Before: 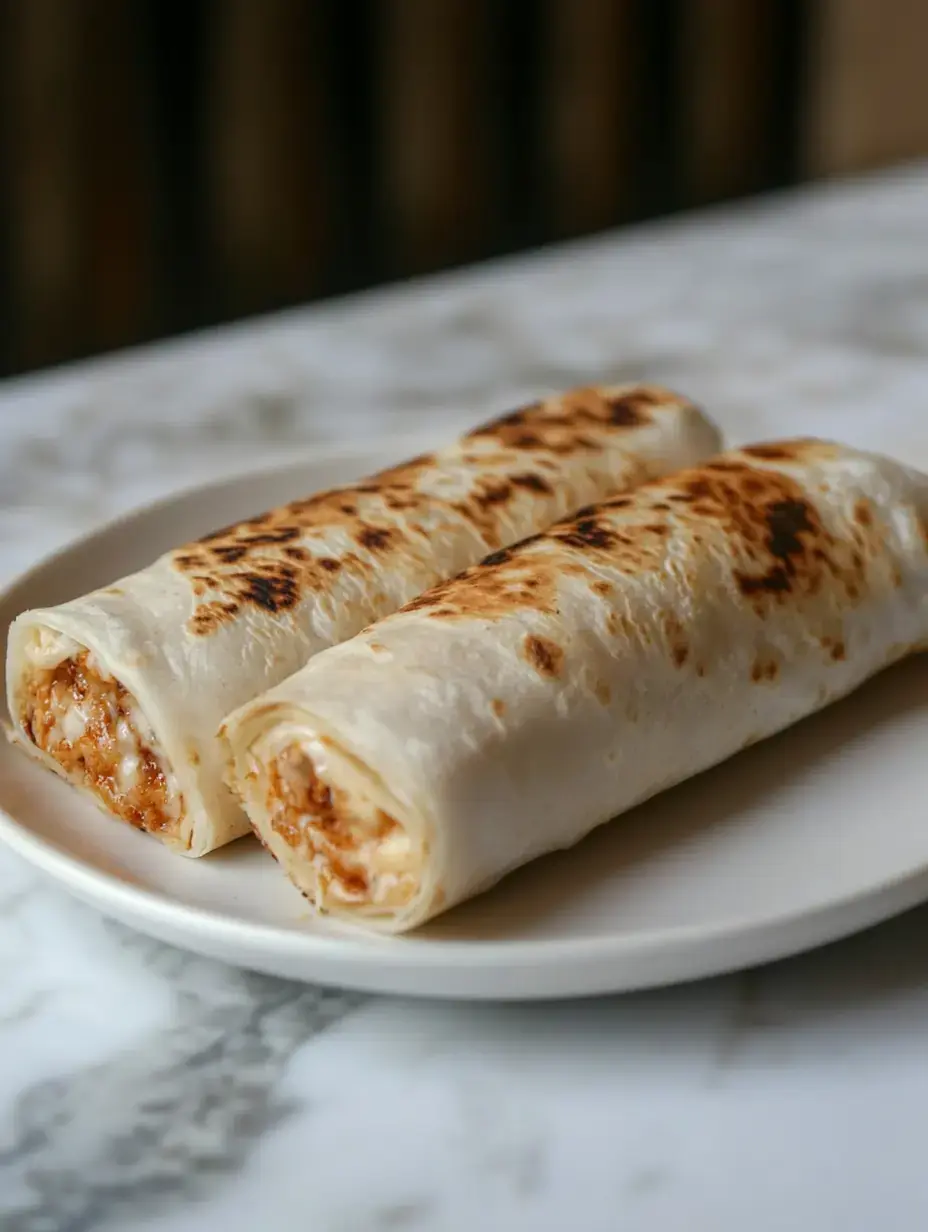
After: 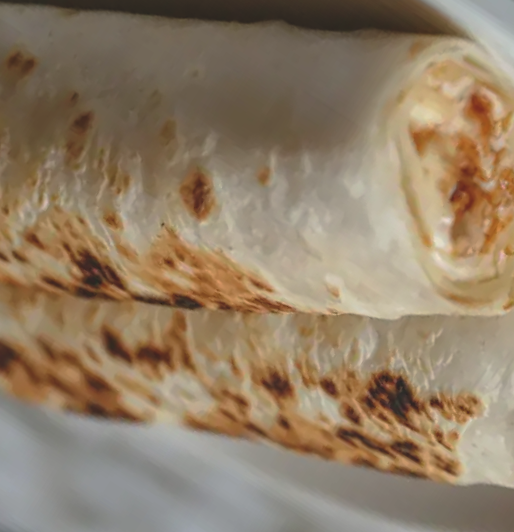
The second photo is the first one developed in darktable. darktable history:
crop and rotate: angle 147.37°, left 9.17%, top 15.675%, right 4.443%, bottom 17.007%
tone curve: curves: ch0 [(0, 0) (0.003, 0.126) (0.011, 0.129) (0.025, 0.133) (0.044, 0.143) (0.069, 0.155) (0.1, 0.17) (0.136, 0.189) (0.177, 0.217) (0.224, 0.25) (0.277, 0.293) (0.335, 0.346) (0.399, 0.398) (0.468, 0.456) (0.543, 0.517) (0.623, 0.583) (0.709, 0.659) (0.801, 0.756) (0.898, 0.856) (1, 1)], preserve colors none
